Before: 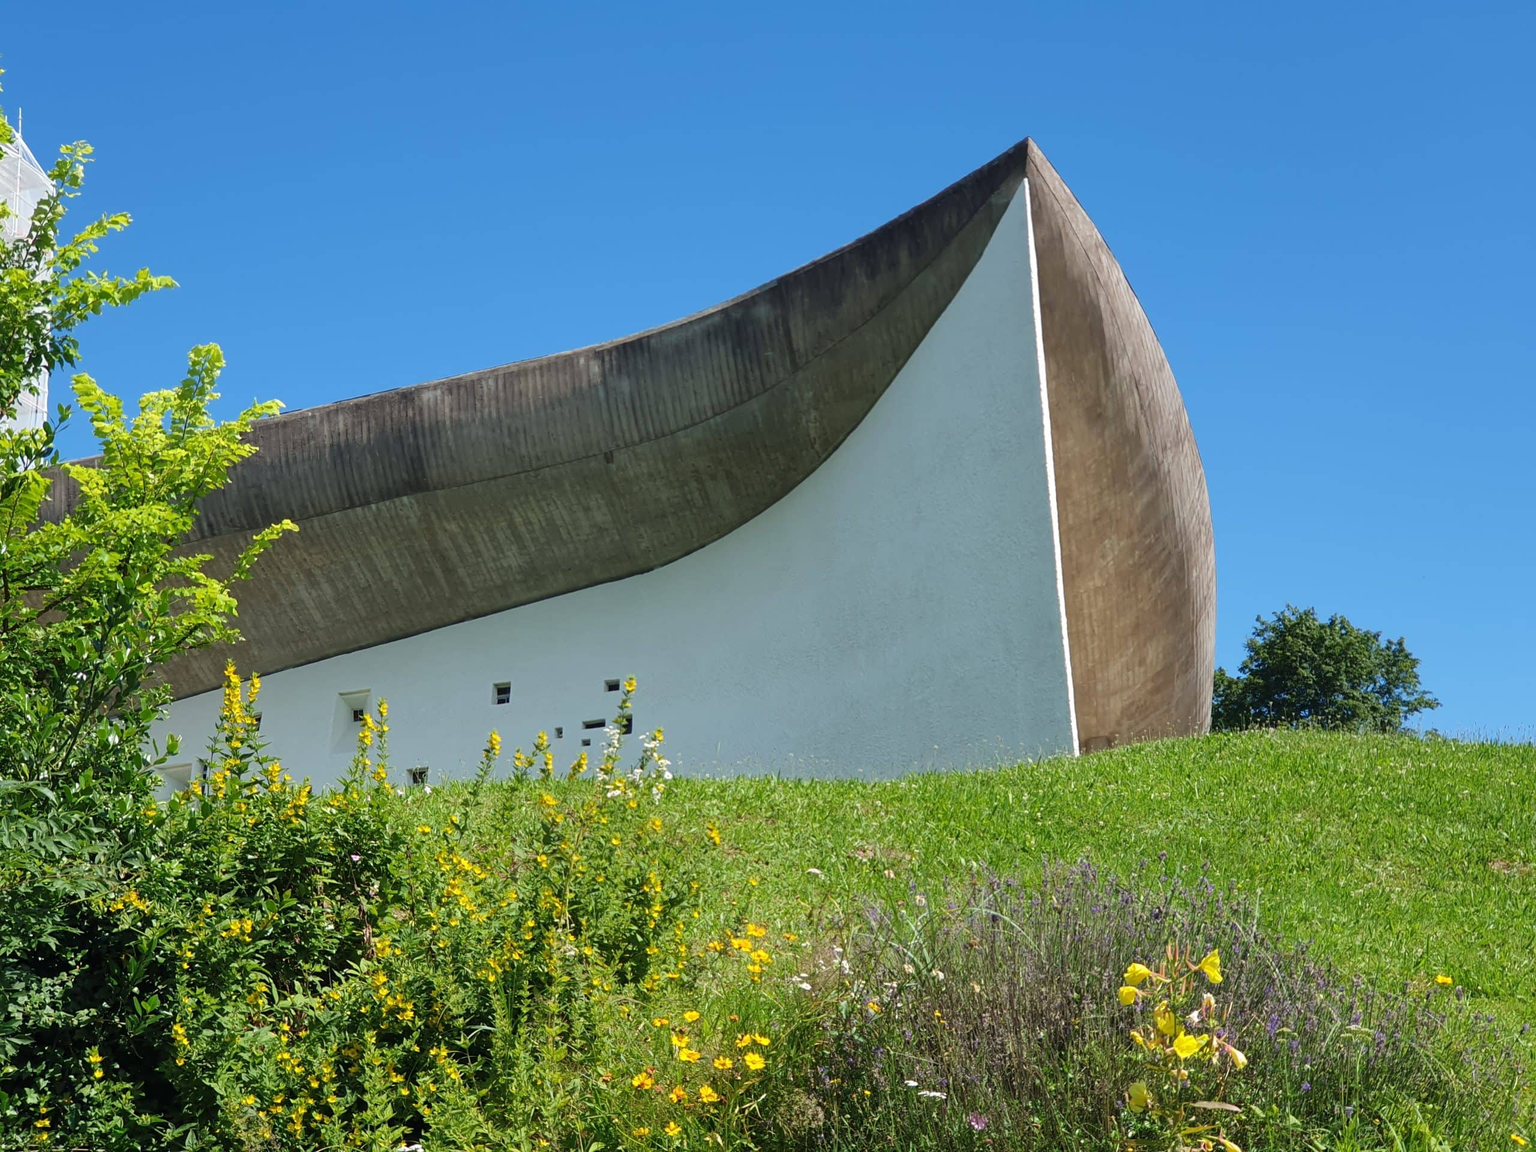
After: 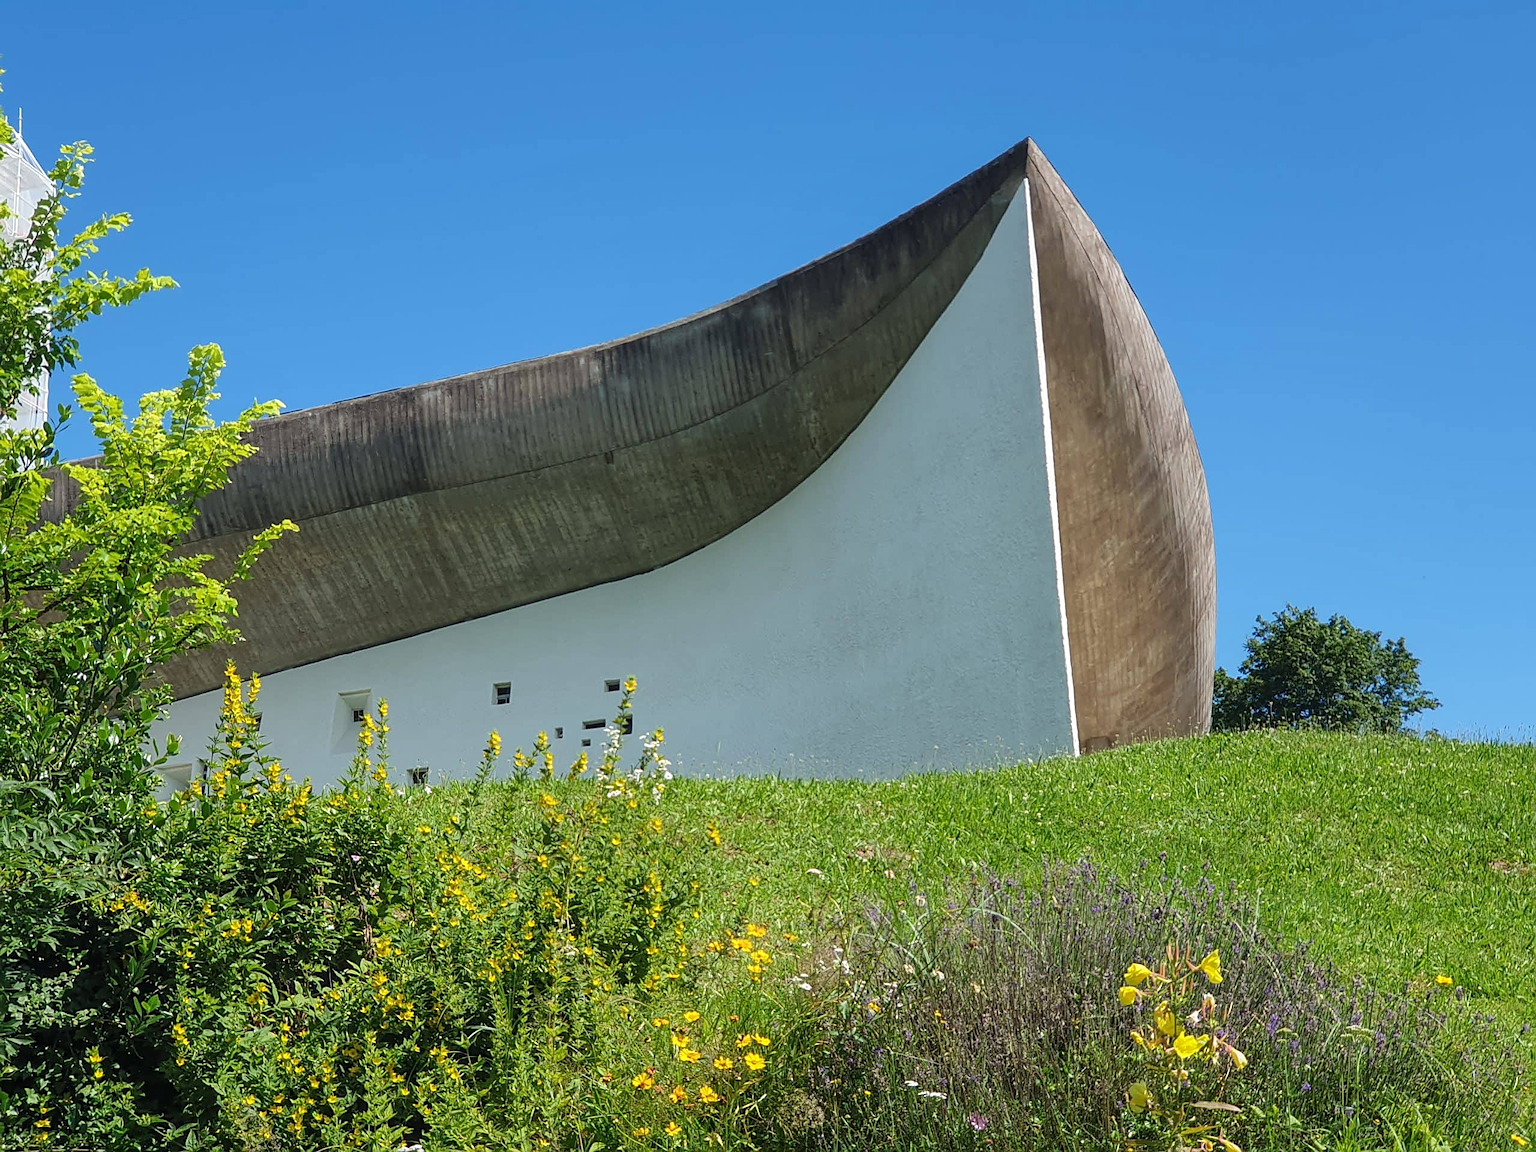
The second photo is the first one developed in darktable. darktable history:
local contrast: detail 114%
sharpen: on, module defaults
